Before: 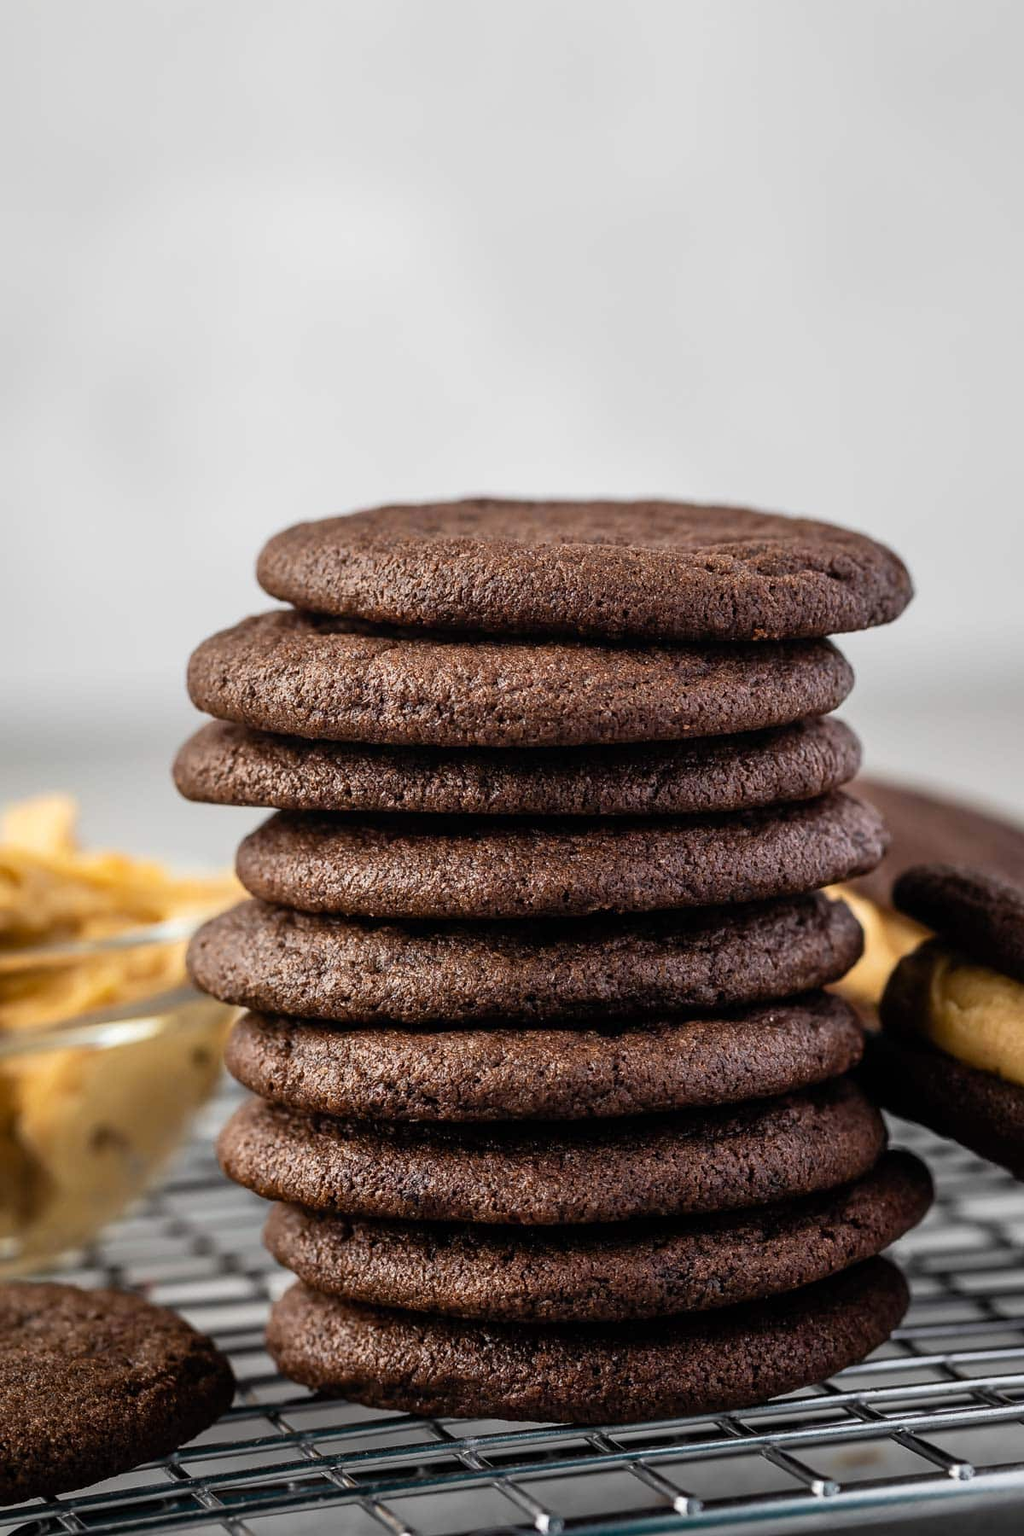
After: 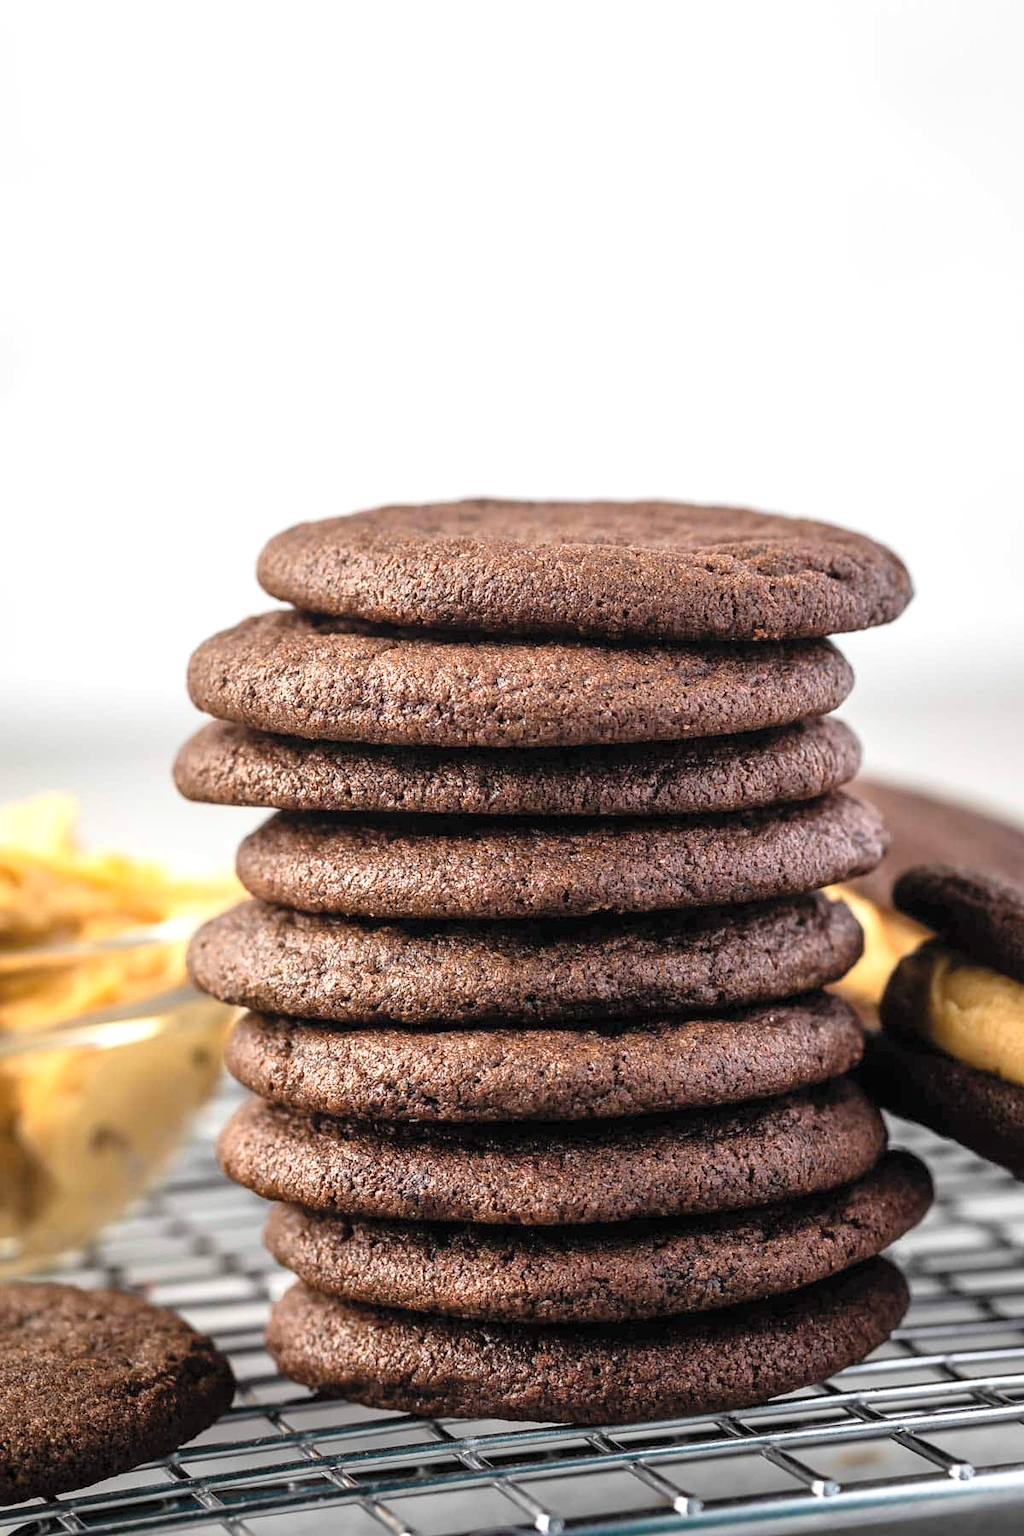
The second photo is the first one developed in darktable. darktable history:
exposure: exposure 0.605 EV, compensate highlight preservation false
contrast brightness saturation: brightness 0.135
